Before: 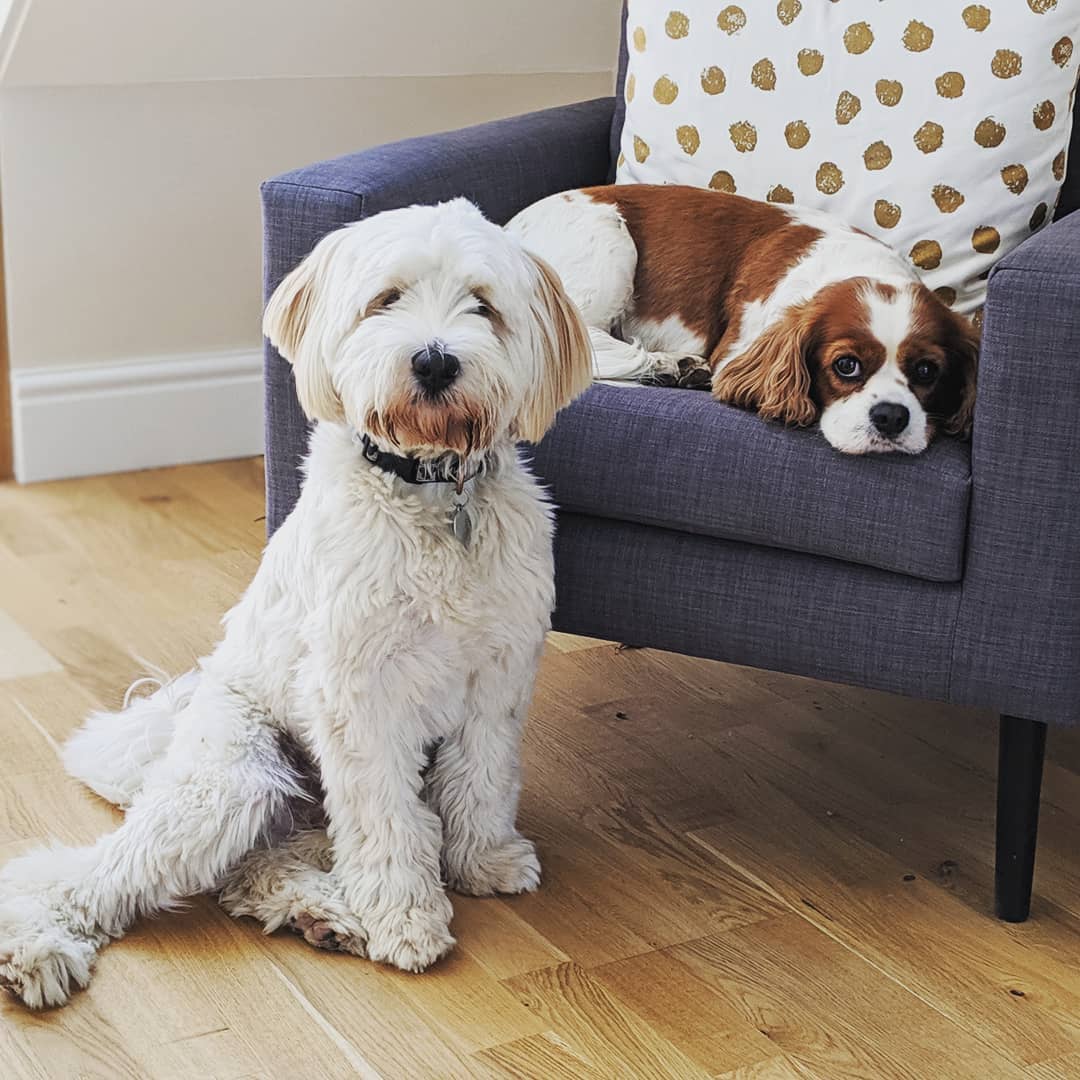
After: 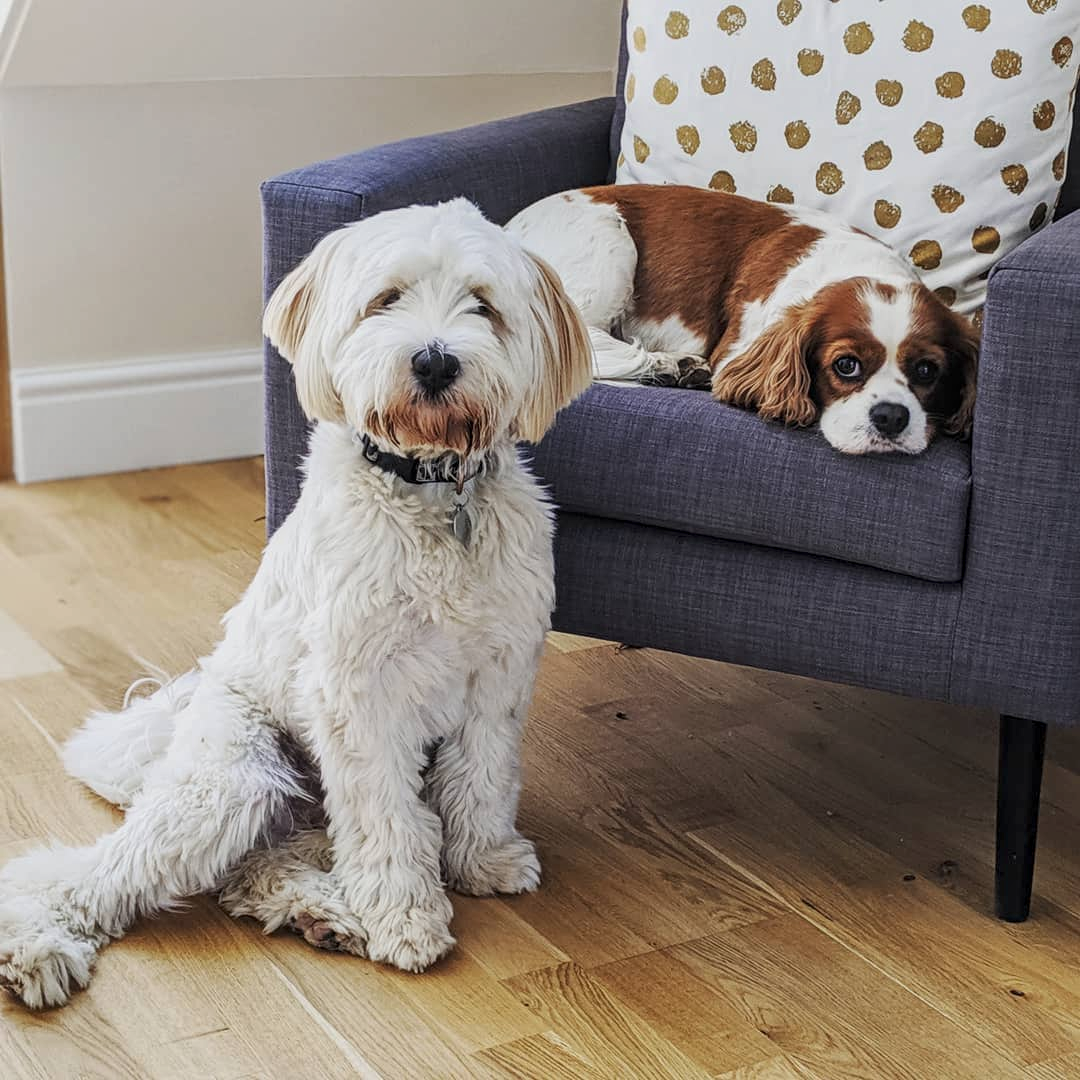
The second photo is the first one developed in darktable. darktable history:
local contrast: on, module defaults
exposure: black level correction 0.001, exposure -0.123 EV, compensate highlight preservation false
